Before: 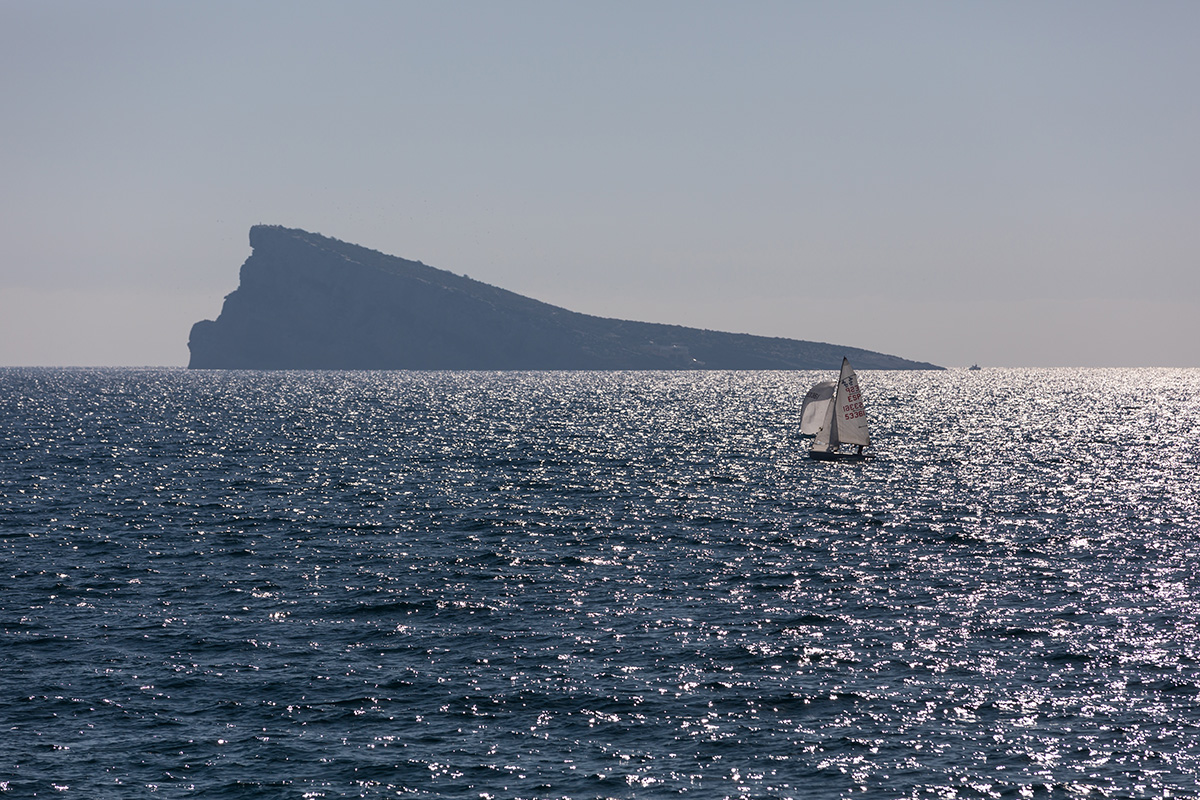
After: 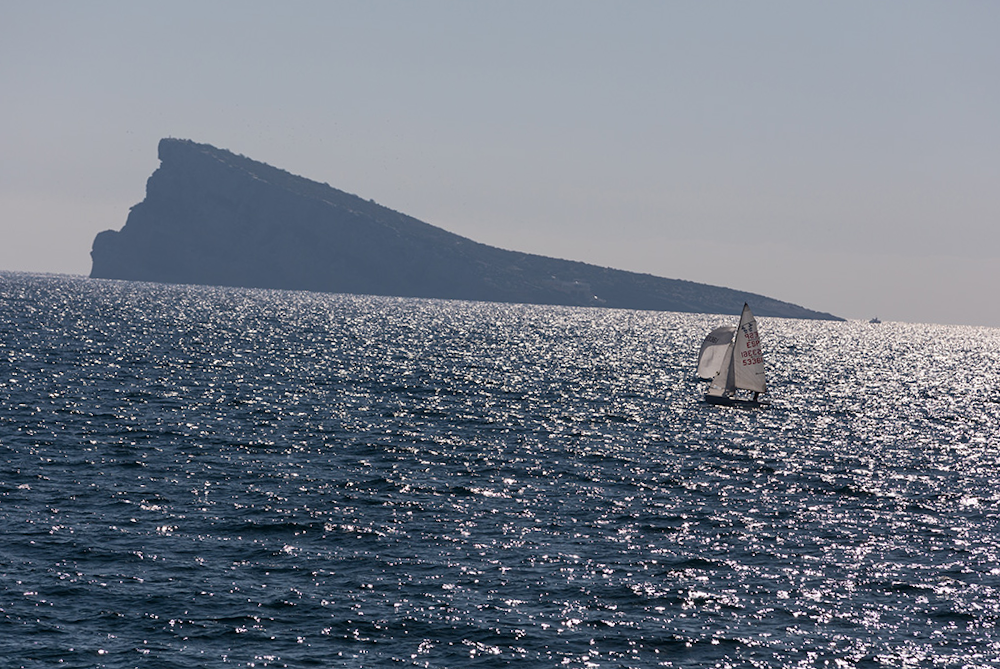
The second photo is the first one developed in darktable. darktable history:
crop and rotate: angle -3.23°, left 5.061%, top 5.186%, right 4.638%, bottom 4.191%
